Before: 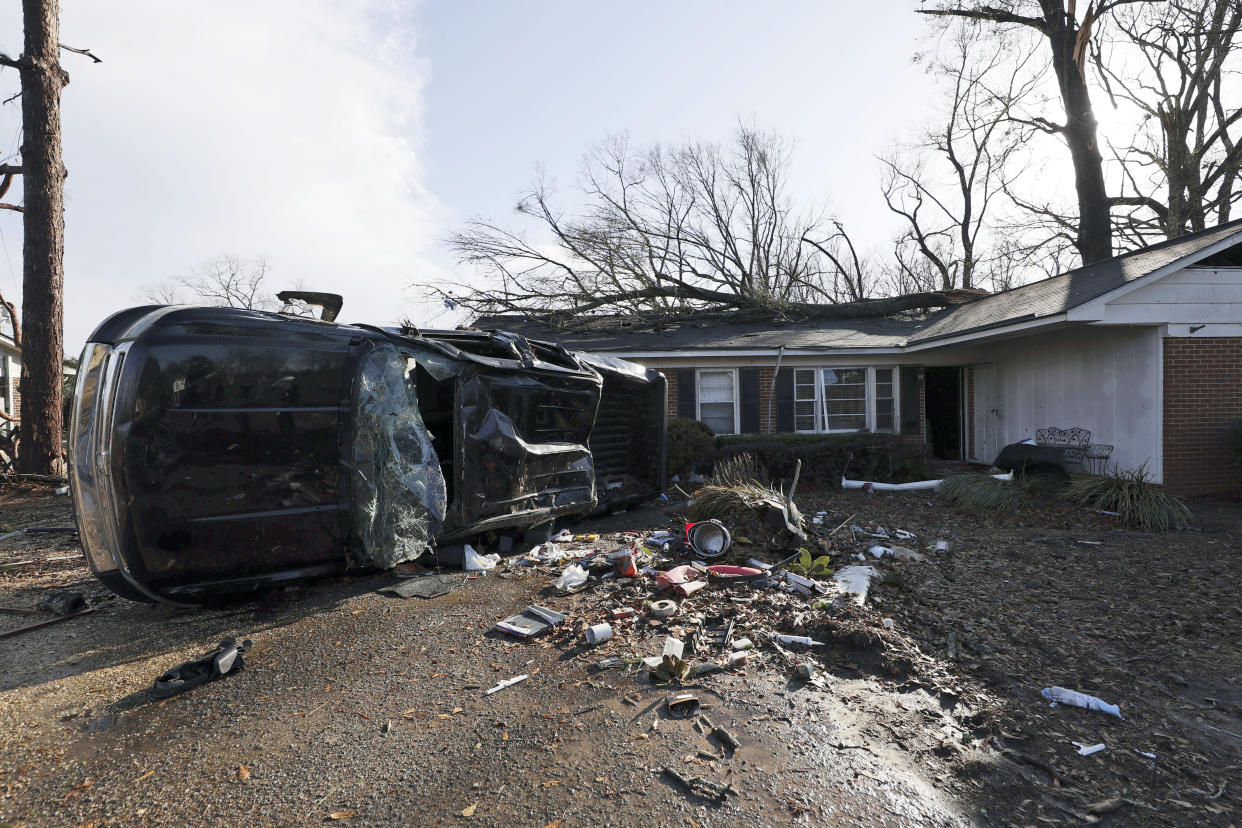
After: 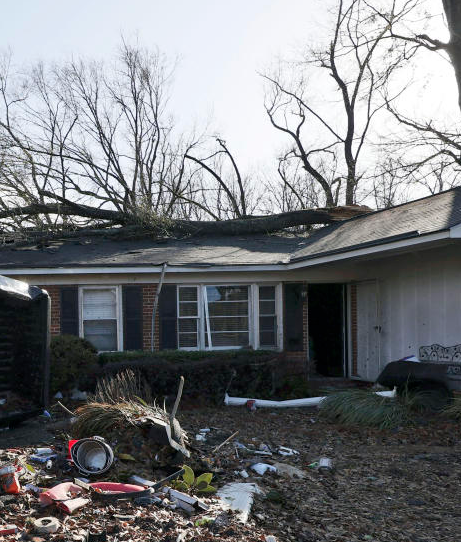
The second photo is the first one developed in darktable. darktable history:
crop and rotate: left 49.746%, top 10.122%, right 13.087%, bottom 24.346%
